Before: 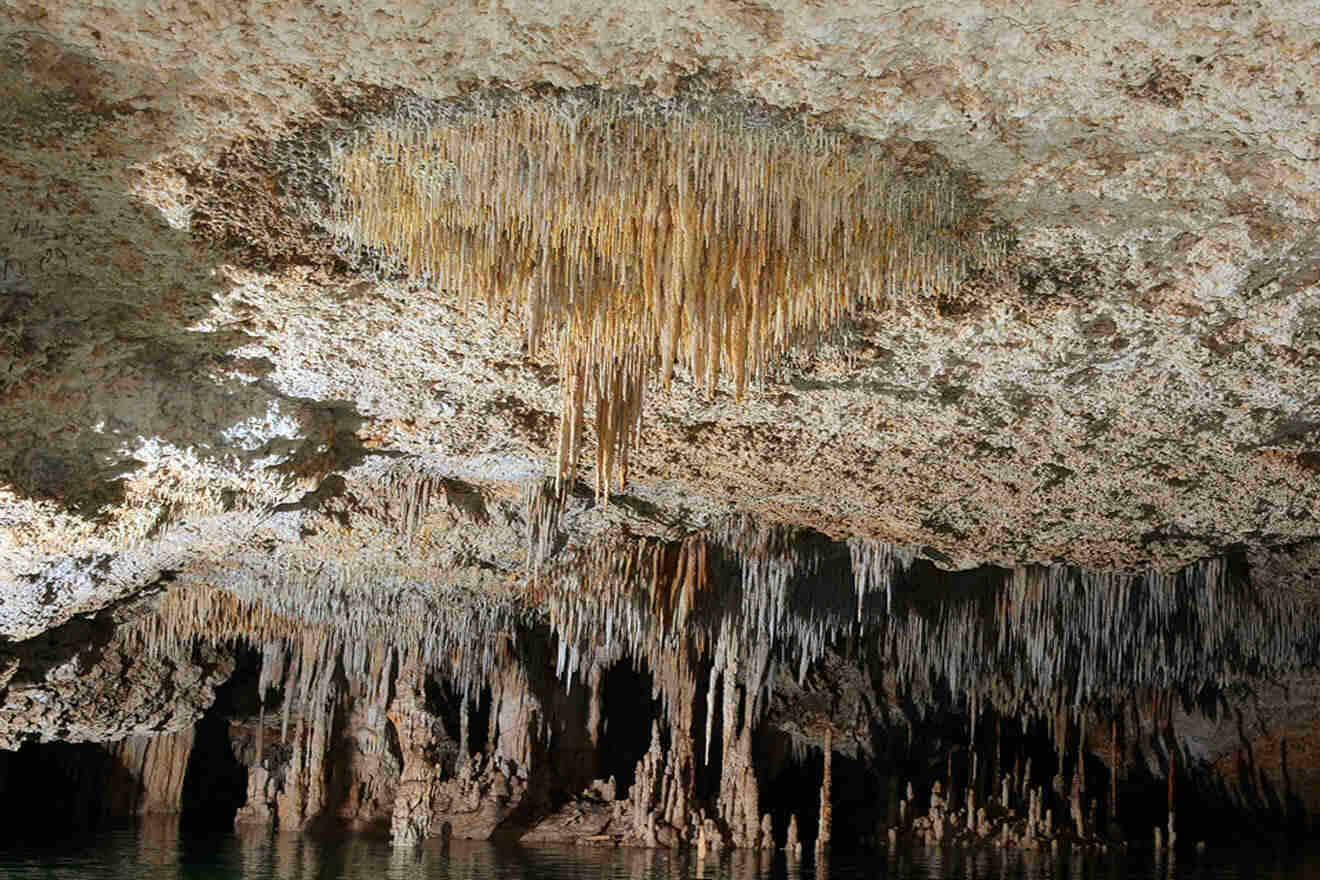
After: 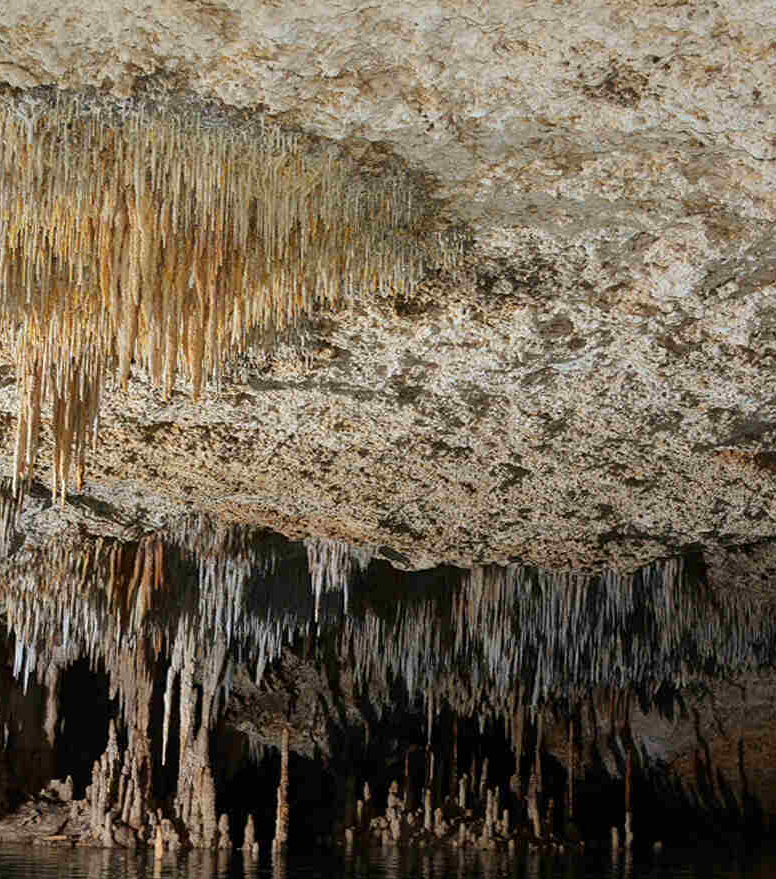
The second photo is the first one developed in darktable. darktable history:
crop: left 41.191%
